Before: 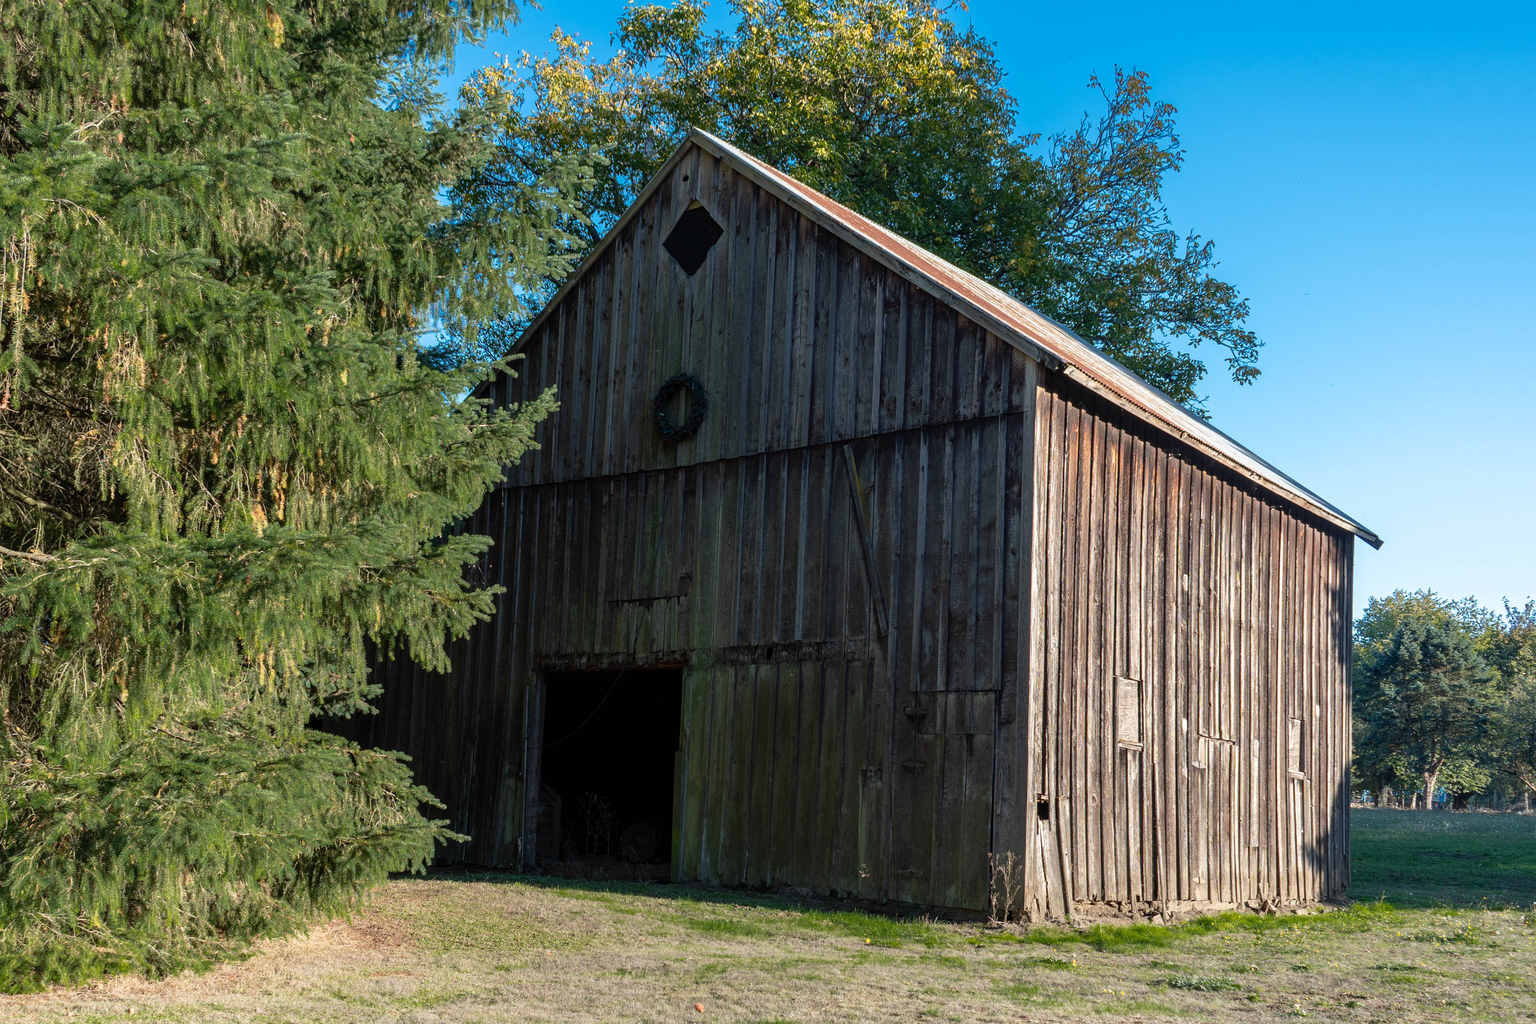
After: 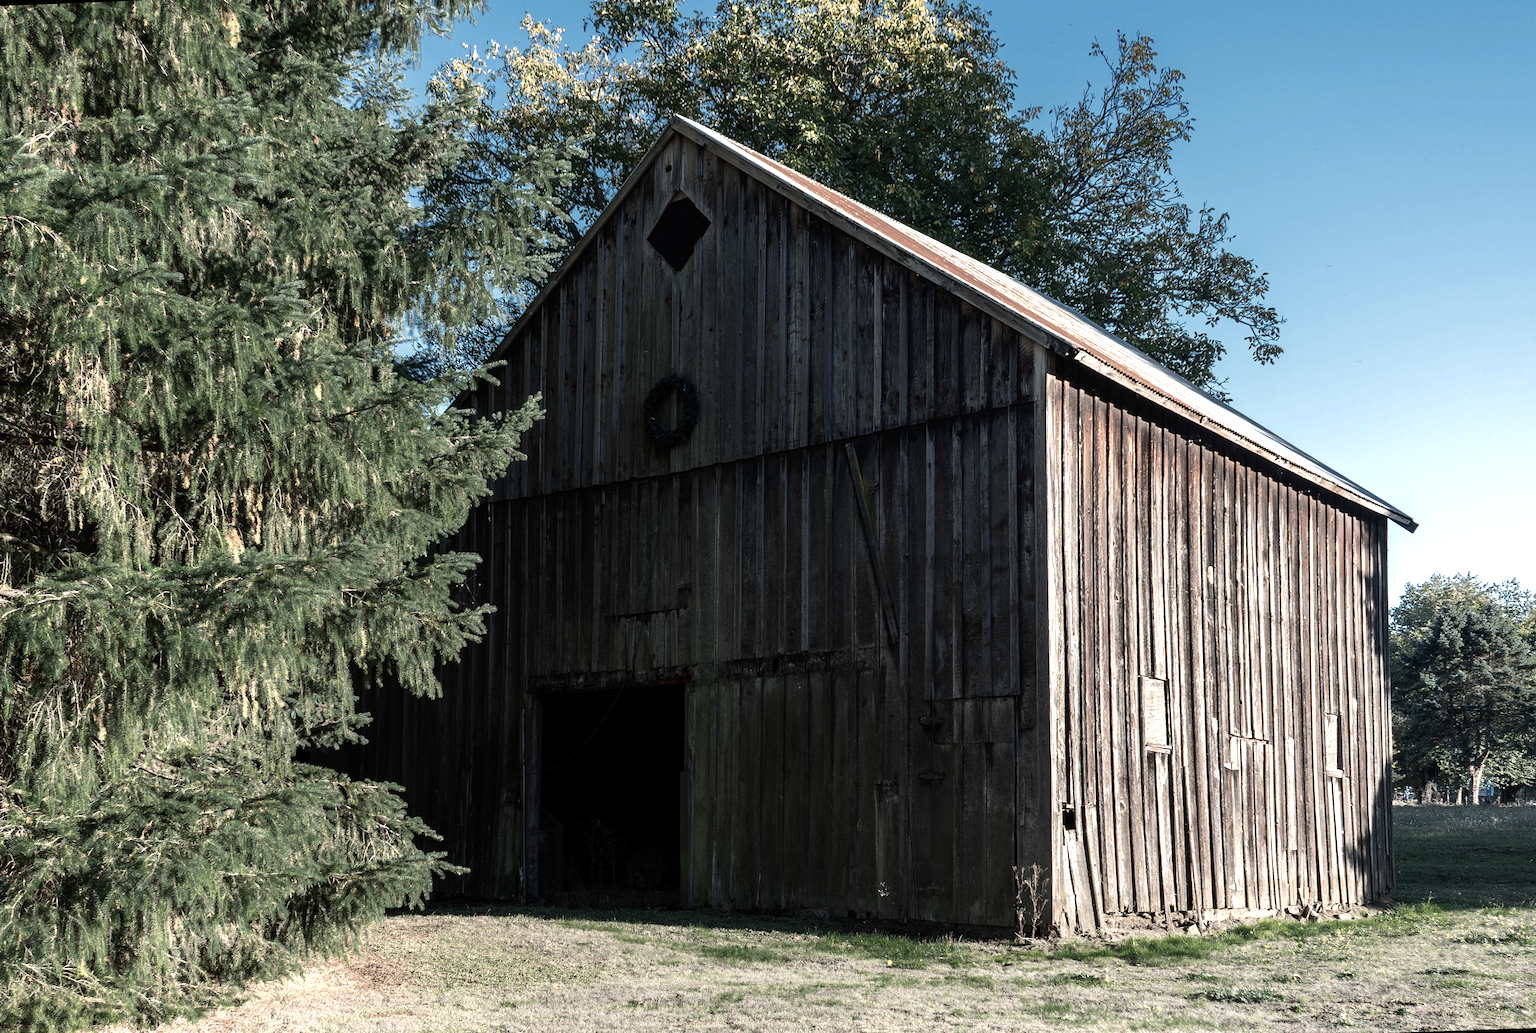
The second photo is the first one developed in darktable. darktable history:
tone equalizer: -8 EV -0.75 EV, -7 EV -0.7 EV, -6 EV -0.6 EV, -5 EV -0.4 EV, -3 EV 0.4 EV, -2 EV 0.6 EV, -1 EV 0.7 EV, +0 EV 0.75 EV, edges refinement/feathering 500, mask exposure compensation -1.57 EV, preserve details no
color zones: curves: ch0 [(0, 0.5) (0.125, 0.4) (0.25, 0.5) (0.375, 0.4) (0.5, 0.4) (0.625, 0.35) (0.75, 0.35) (0.875, 0.5)]; ch1 [(0, 0.35) (0.125, 0.45) (0.25, 0.35) (0.375, 0.35) (0.5, 0.35) (0.625, 0.35) (0.75, 0.45) (0.875, 0.35)]; ch2 [(0, 0.6) (0.125, 0.5) (0.25, 0.5) (0.375, 0.6) (0.5, 0.6) (0.625, 0.5) (0.75, 0.5) (0.875, 0.5)]
contrast brightness saturation: contrast 0.1, saturation -0.3
rotate and perspective: rotation -2.12°, lens shift (vertical) 0.009, lens shift (horizontal) -0.008, automatic cropping original format, crop left 0.036, crop right 0.964, crop top 0.05, crop bottom 0.959
